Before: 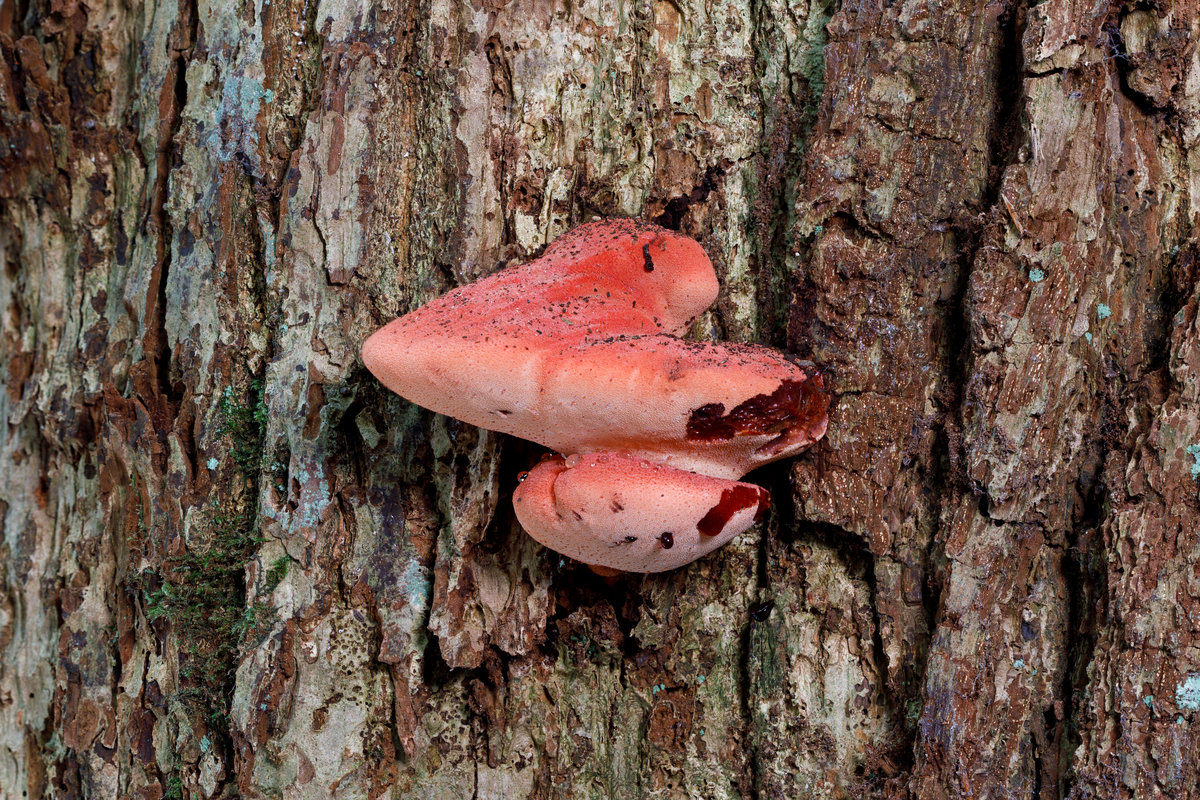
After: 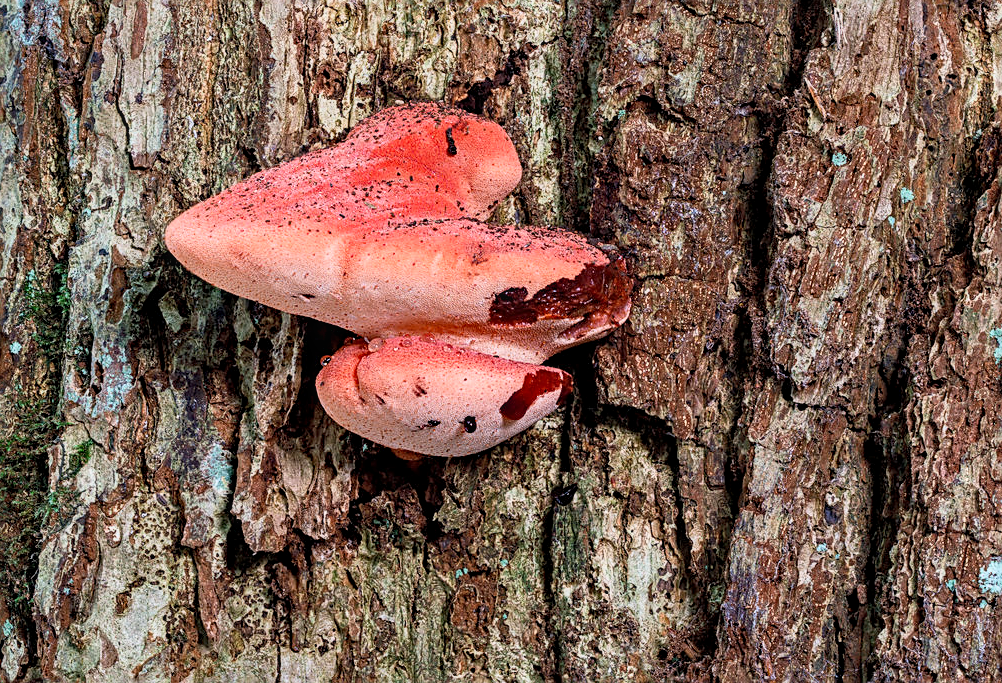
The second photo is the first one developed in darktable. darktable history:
base curve: curves: ch0 [(0, 0) (0.088, 0.125) (0.176, 0.251) (0.354, 0.501) (0.613, 0.749) (1, 0.877)]
crop: left 16.478%, top 14.602%
sharpen: on, module defaults
haze removal: compatibility mode true, adaptive false
local contrast: on, module defaults
